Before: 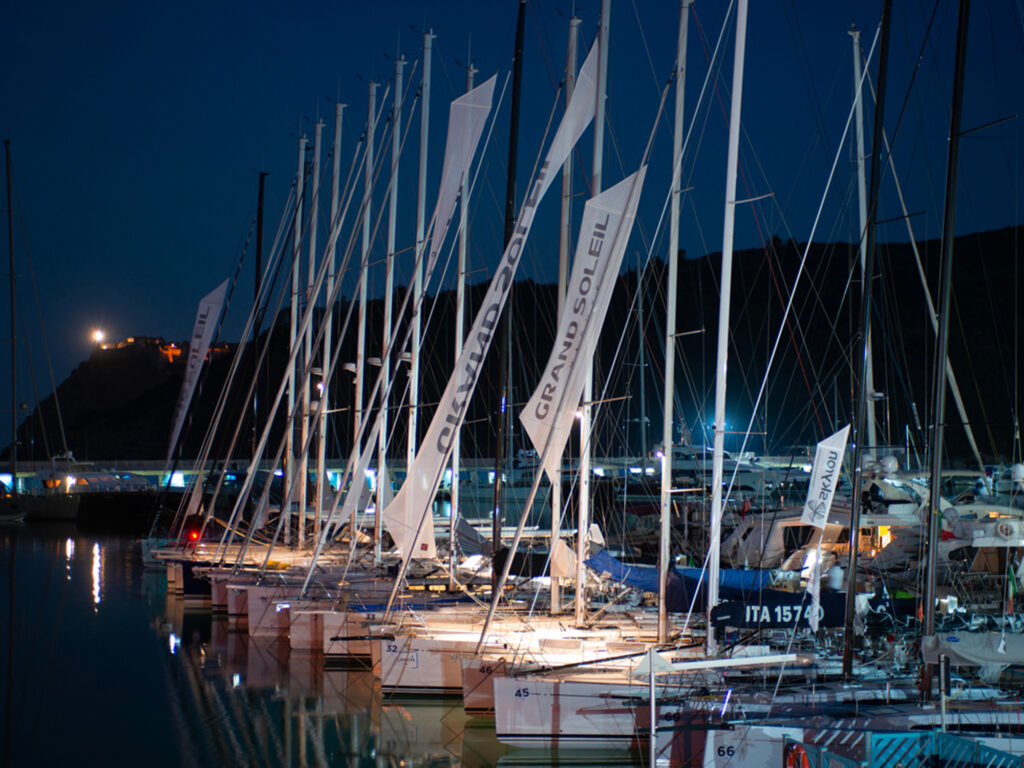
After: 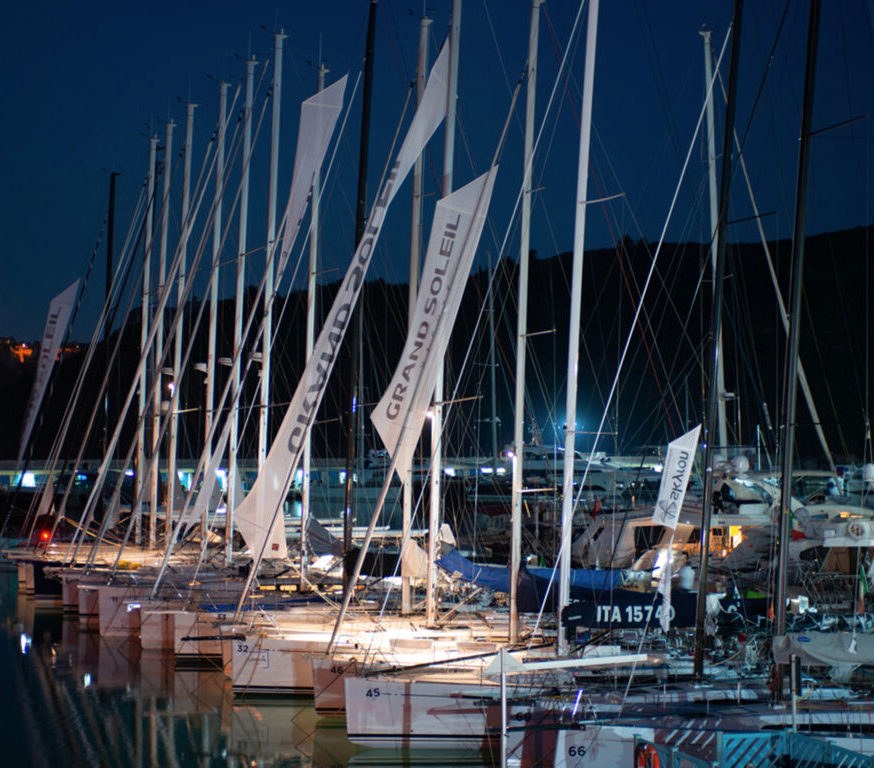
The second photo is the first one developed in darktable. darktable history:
crop and rotate: left 14.556%
contrast brightness saturation: saturation -0.063
